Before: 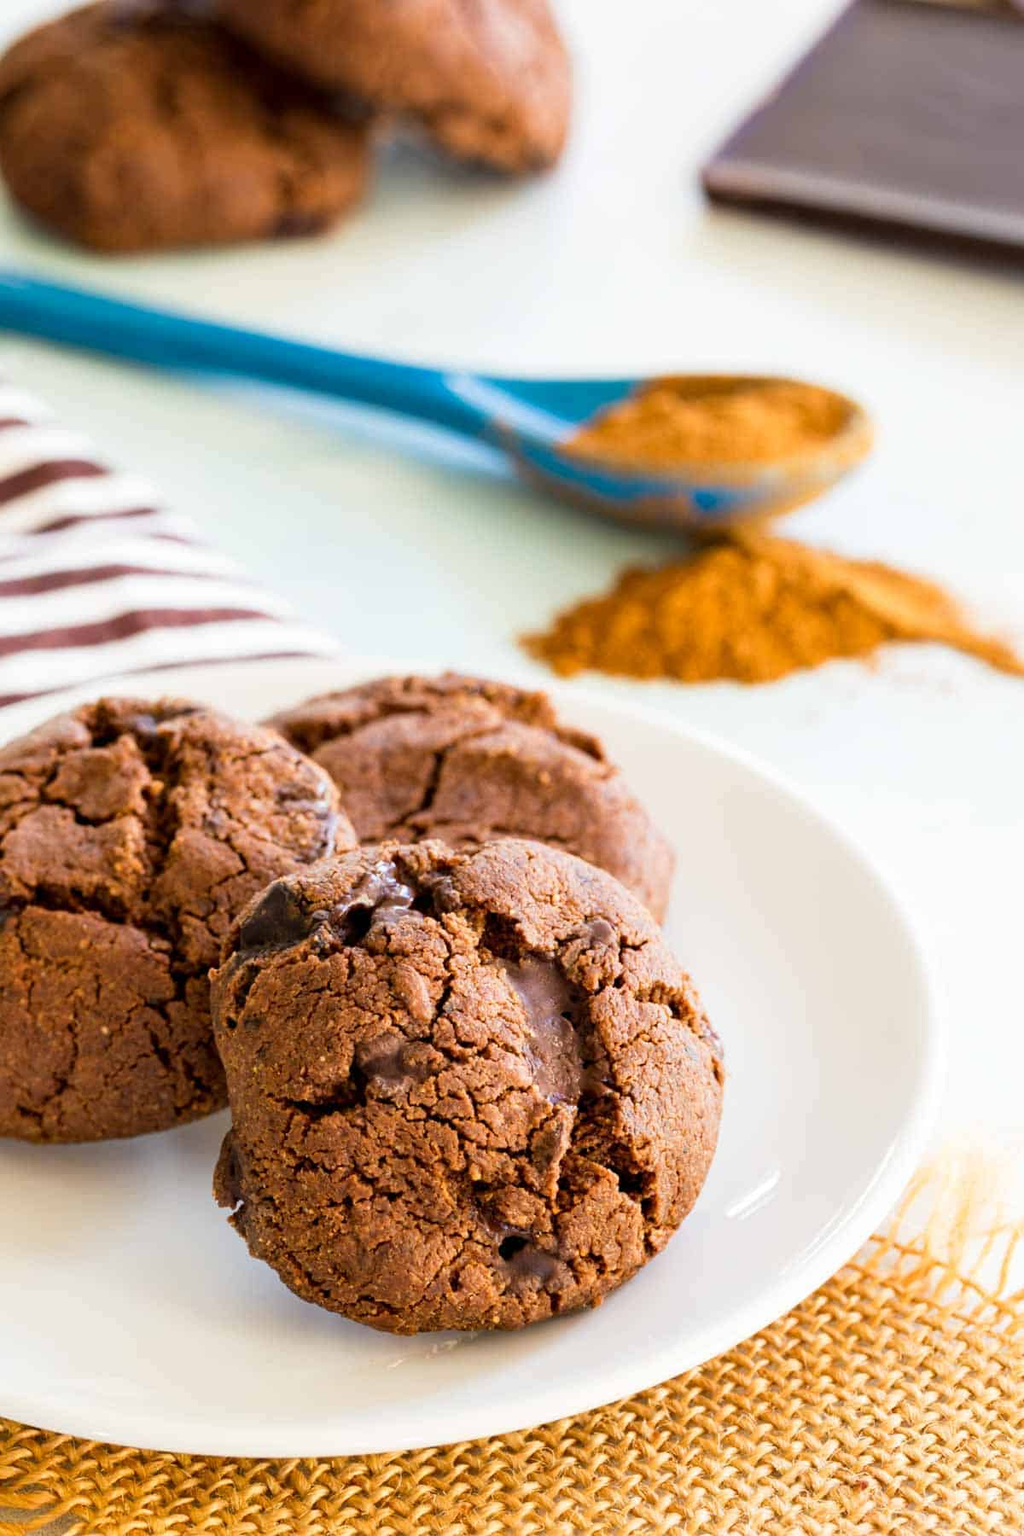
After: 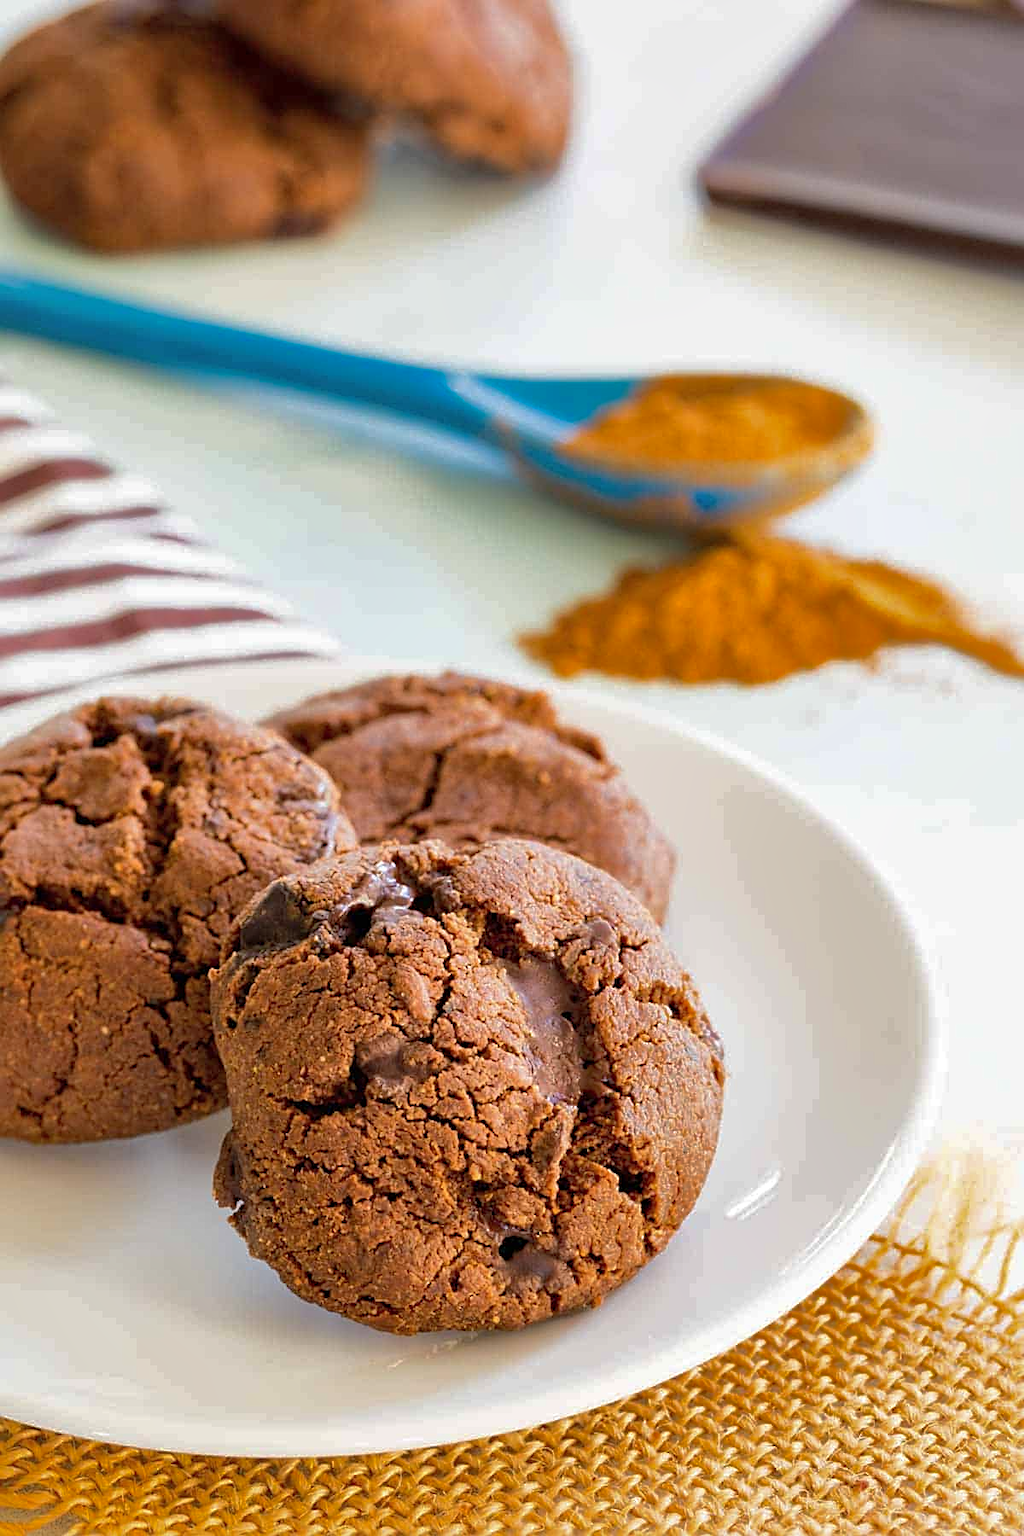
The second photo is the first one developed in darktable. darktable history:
sharpen: on, module defaults
shadows and highlights: highlights -59.8
tone curve: curves: ch0 [(0, 0) (0.584, 0.595) (1, 1)], color space Lab, independent channels, preserve colors none
